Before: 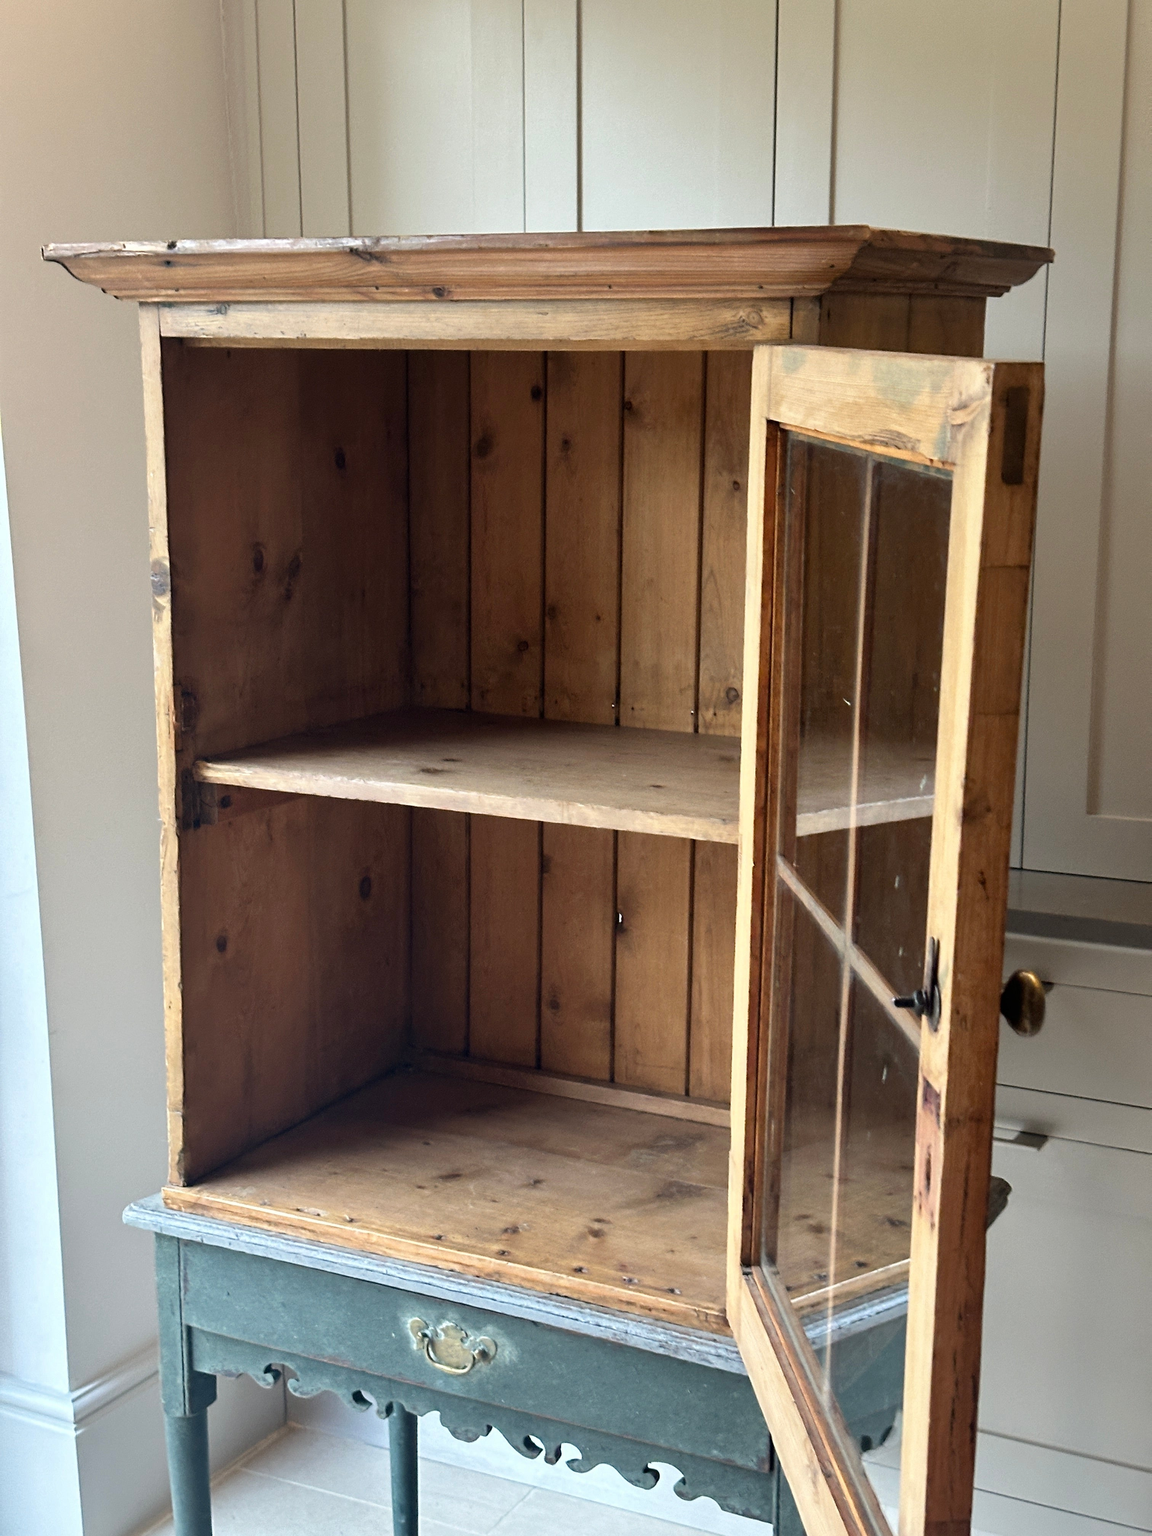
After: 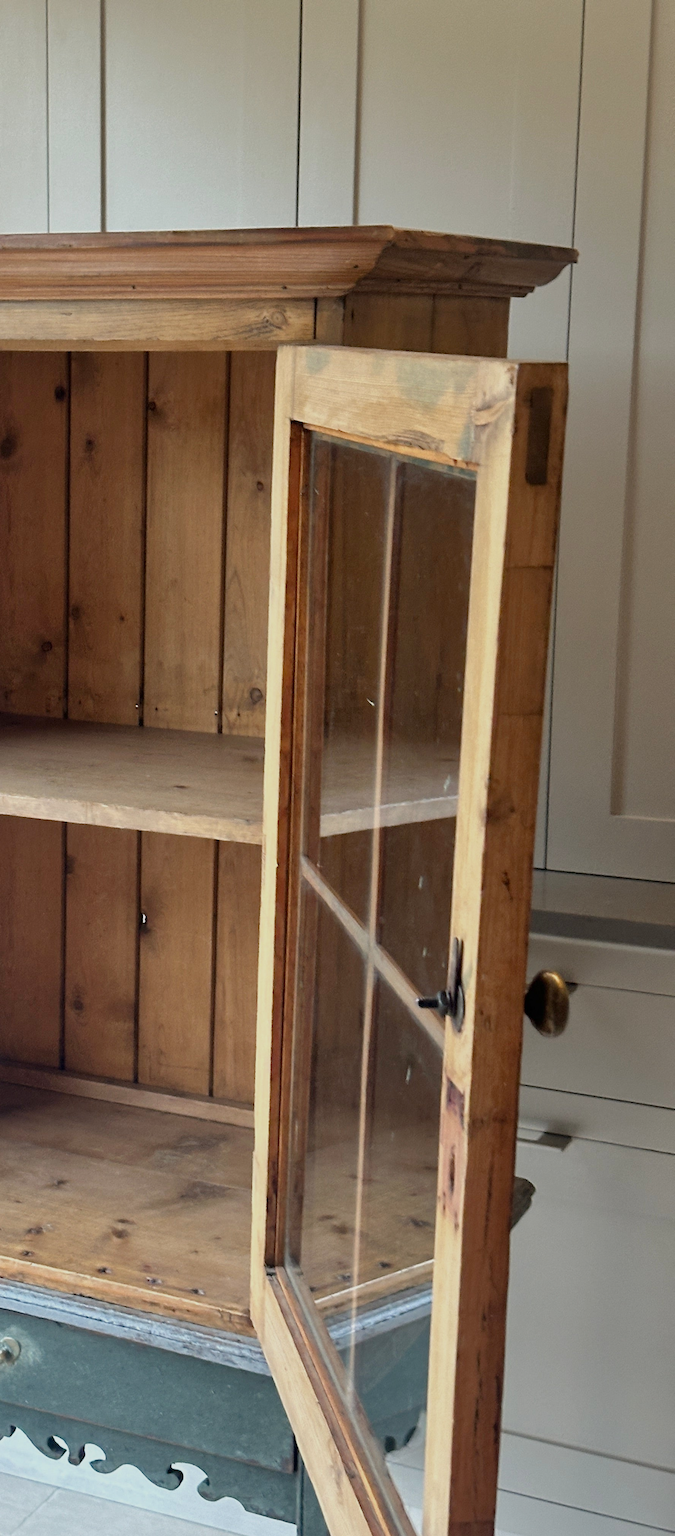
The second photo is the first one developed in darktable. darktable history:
crop: left 41.402%
tone equalizer: -8 EV 0.25 EV, -7 EV 0.417 EV, -6 EV 0.417 EV, -5 EV 0.25 EV, -3 EV -0.25 EV, -2 EV -0.417 EV, -1 EV -0.417 EV, +0 EV -0.25 EV, edges refinement/feathering 500, mask exposure compensation -1.57 EV, preserve details guided filter
